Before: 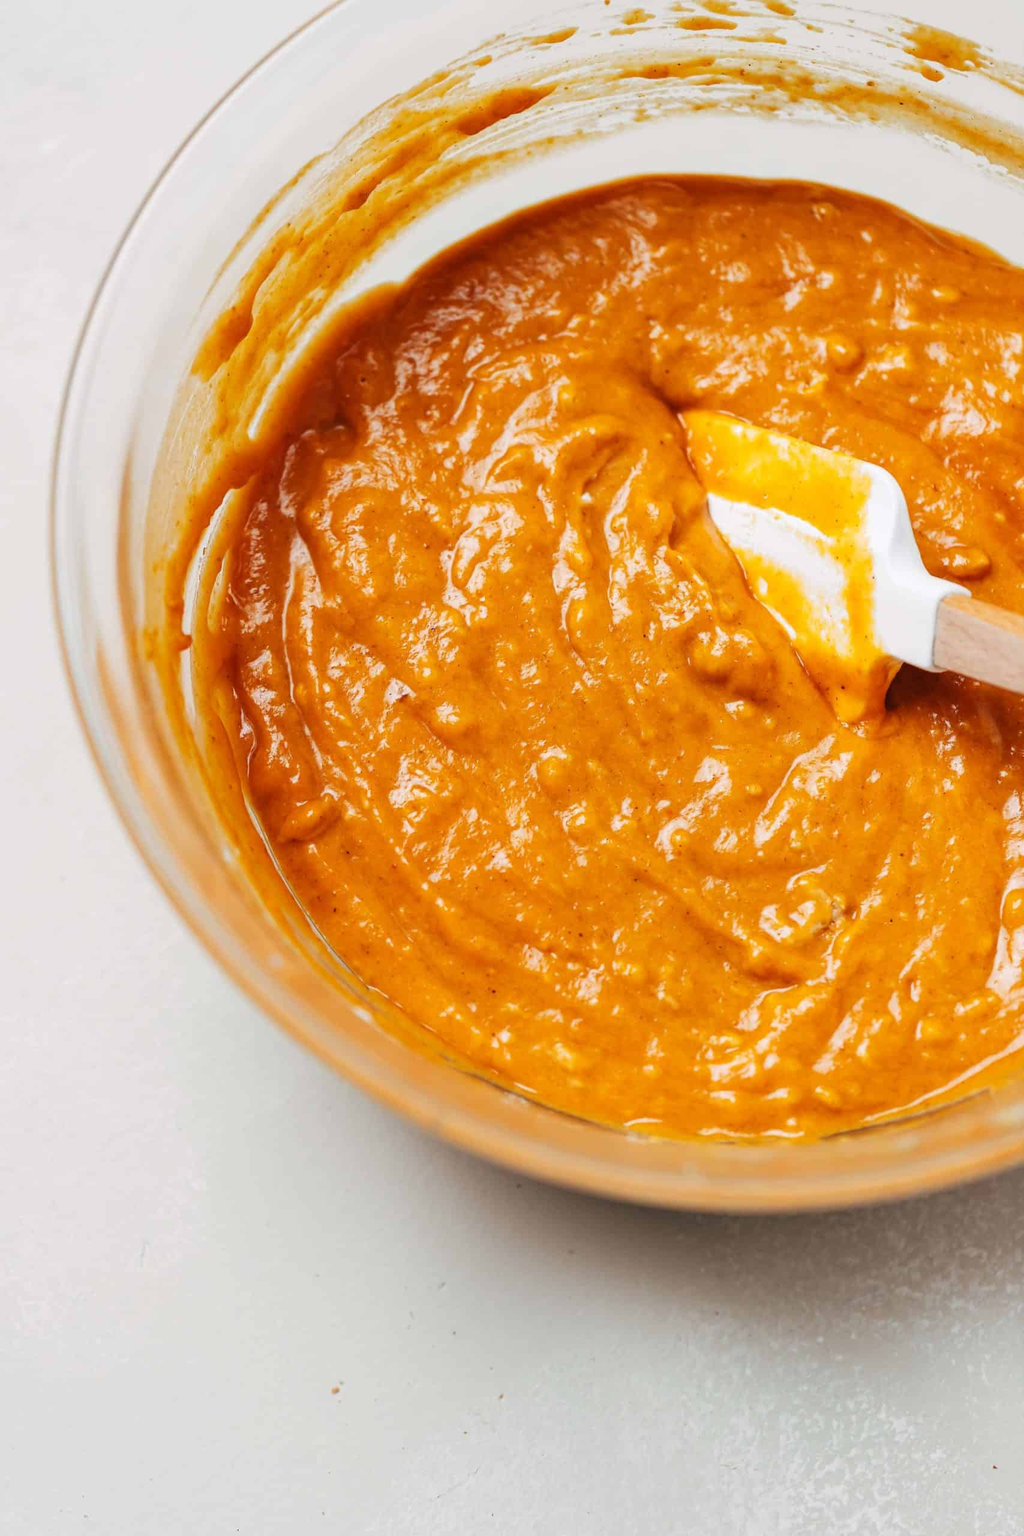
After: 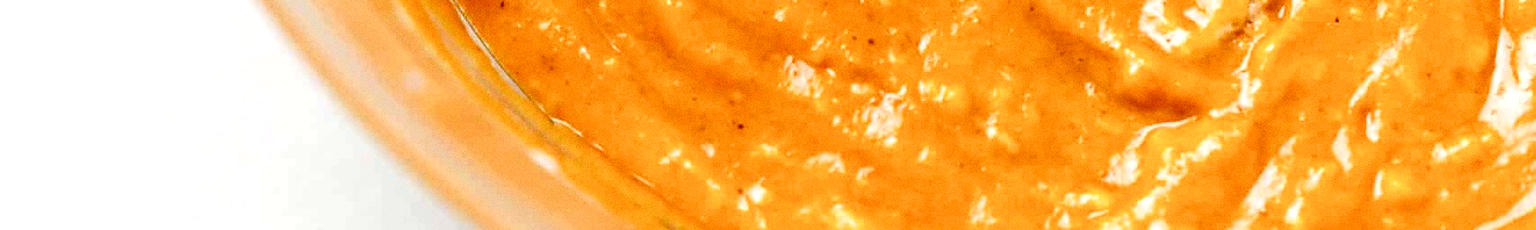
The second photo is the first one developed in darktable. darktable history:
color balance rgb: perceptual saturation grading › global saturation 25%, perceptual saturation grading › highlights -50%, perceptual saturation grading › shadows 30%, perceptual brilliance grading › global brilliance 12%, global vibrance 20%
grain: coarseness 0.09 ISO
crop and rotate: top 59.084%, bottom 30.916%
